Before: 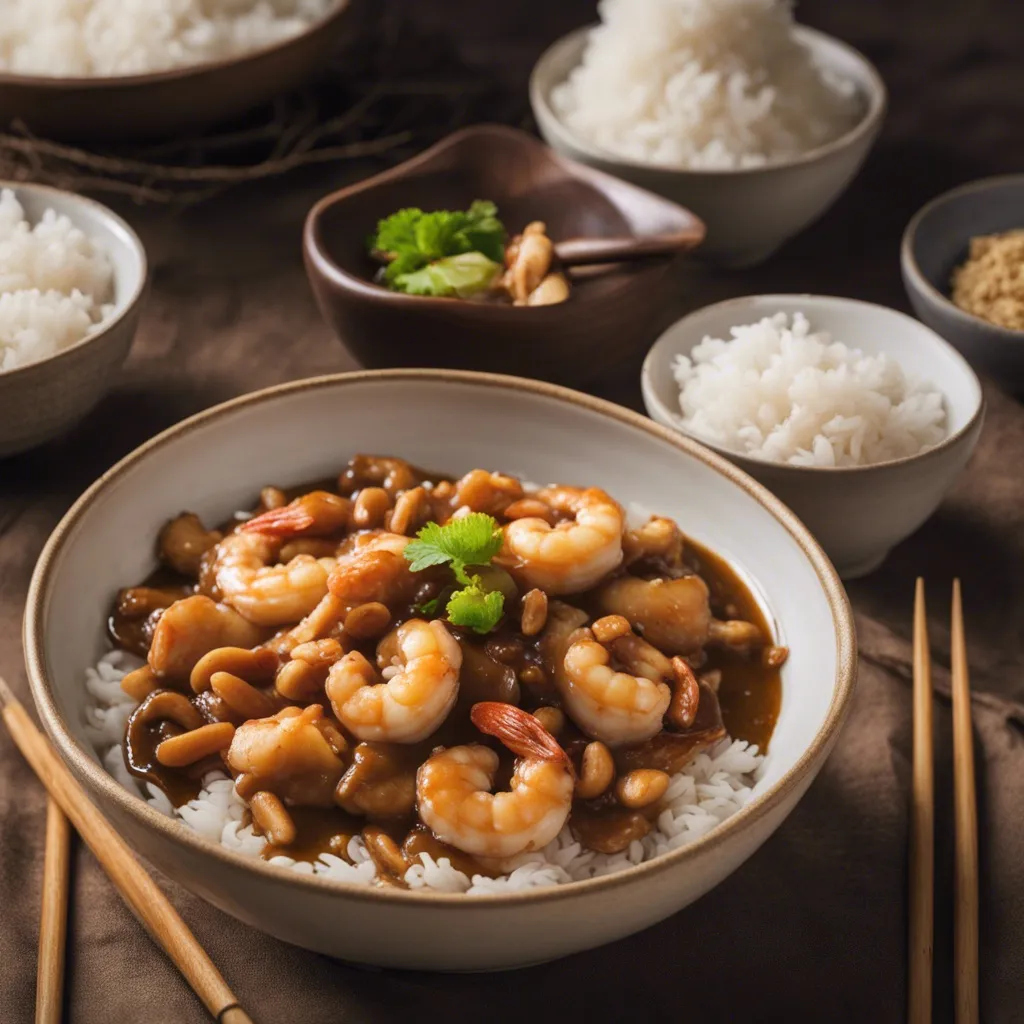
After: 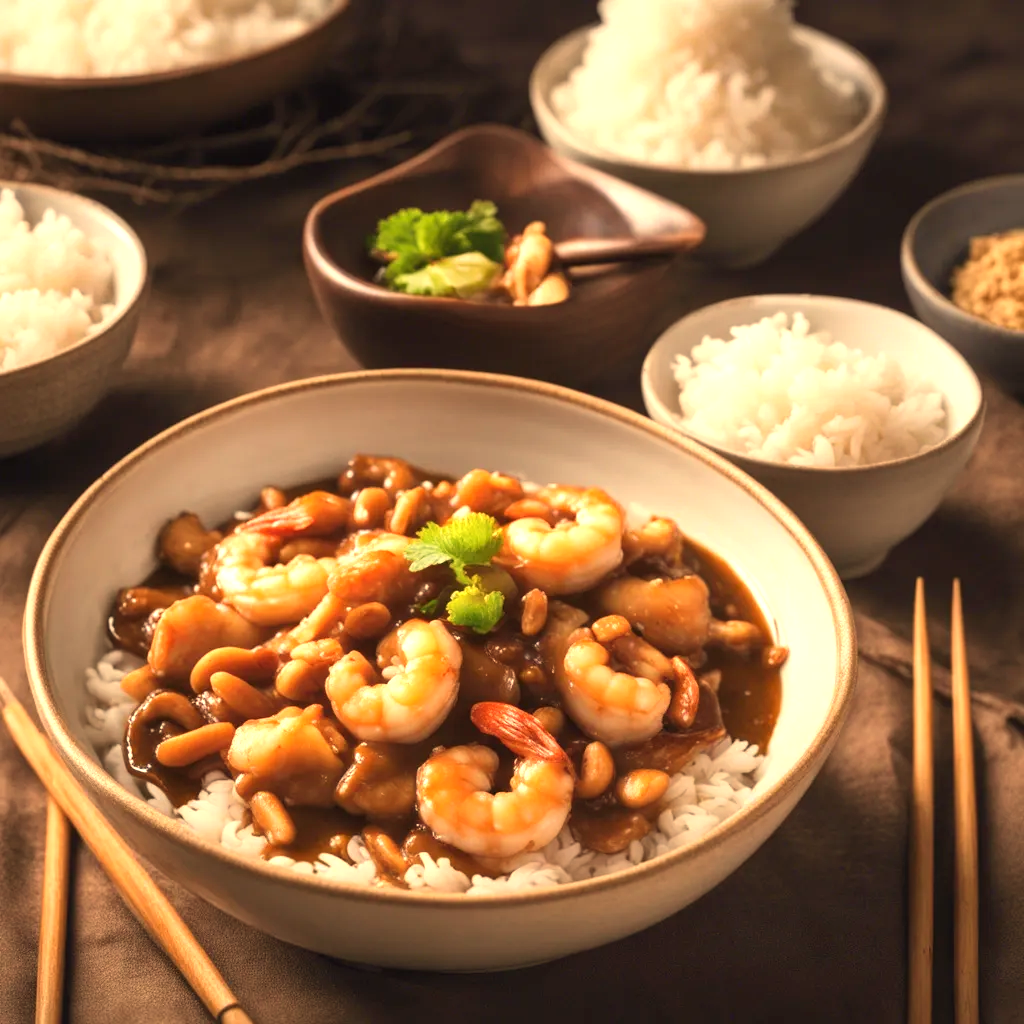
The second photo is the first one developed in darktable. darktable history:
white balance: red 1.138, green 0.996, blue 0.812
exposure: black level correction 0, exposure 0.7 EV, compensate exposure bias true, compensate highlight preservation false
